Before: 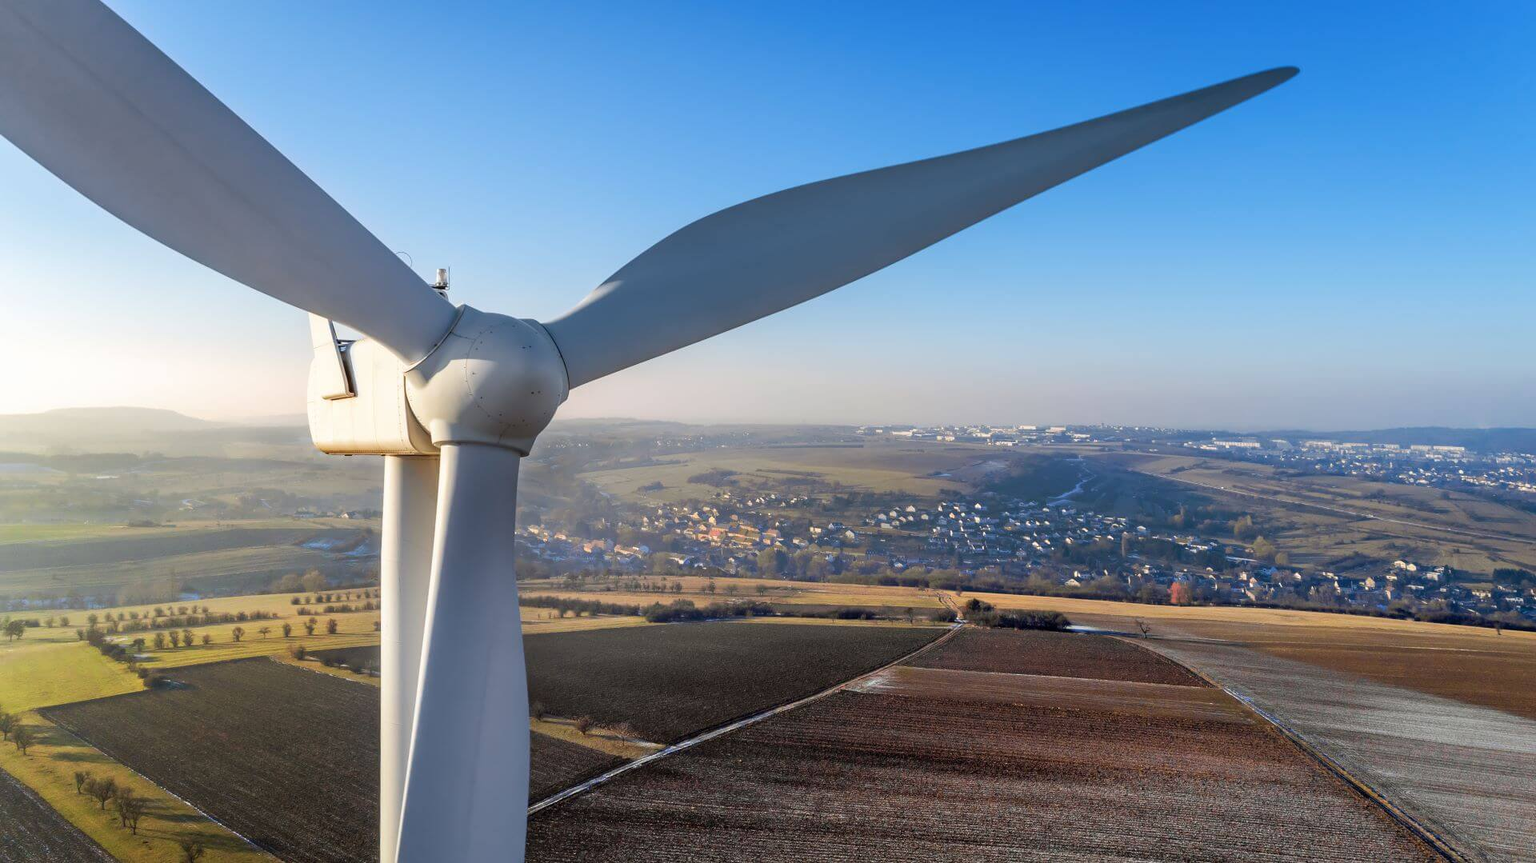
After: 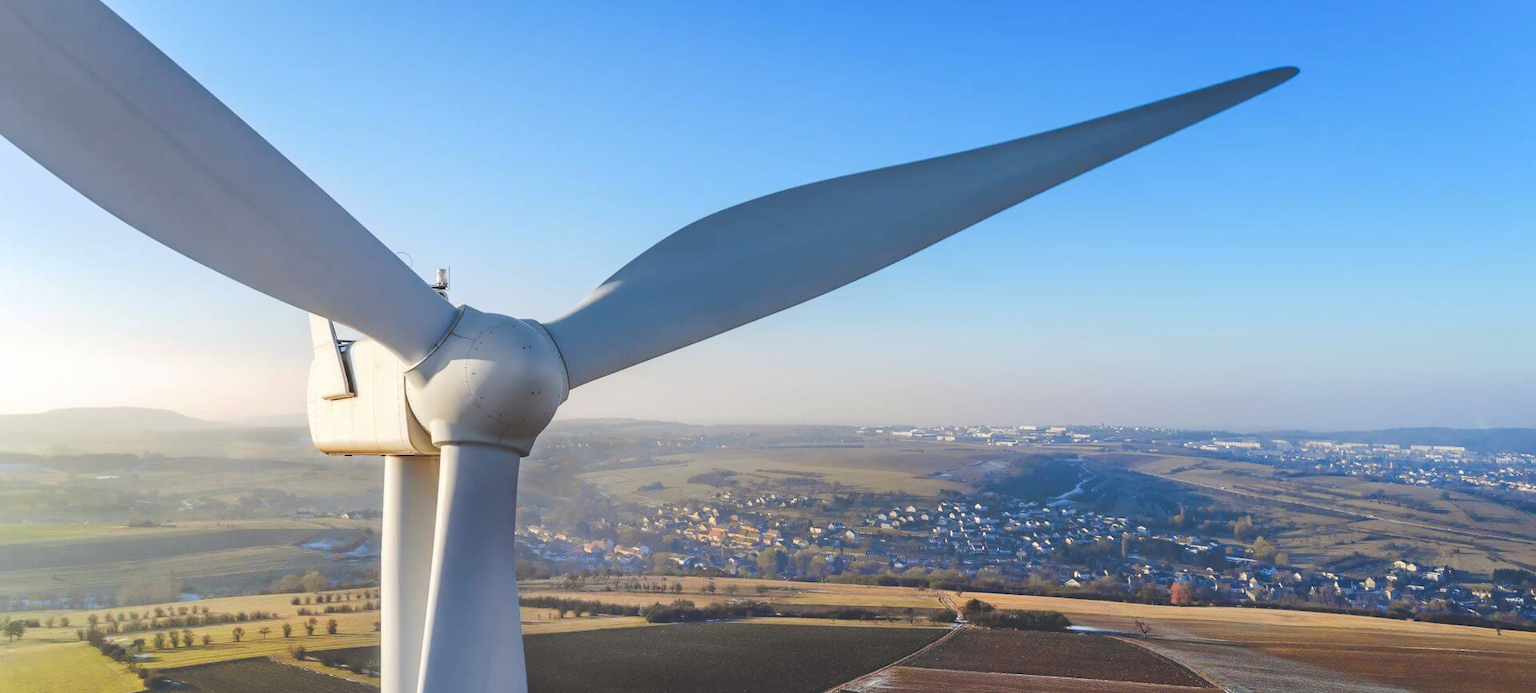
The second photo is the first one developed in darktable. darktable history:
exposure: black level correction 0, compensate exposure bias true, compensate highlight preservation false
tone curve: curves: ch0 [(0, 0) (0.003, 0.211) (0.011, 0.211) (0.025, 0.215) (0.044, 0.218) (0.069, 0.224) (0.1, 0.227) (0.136, 0.233) (0.177, 0.247) (0.224, 0.275) (0.277, 0.309) (0.335, 0.366) (0.399, 0.438) (0.468, 0.515) (0.543, 0.586) (0.623, 0.658) (0.709, 0.735) (0.801, 0.821) (0.898, 0.889) (1, 1)], preserve colors none
color zones: curves: ch0 [(0.068, 0.464) (0.25, 0.5) (0.48, 0.508) (0.75, 0.536) (0.886, 0.476) (0.967, 0.456)]; ch1 [(0.066, 0.456) (0.25, 0.5) (0.616, 0.508) (0.746, 0.56) (0.934, 0.444)]
crop: bottom 19.644%
